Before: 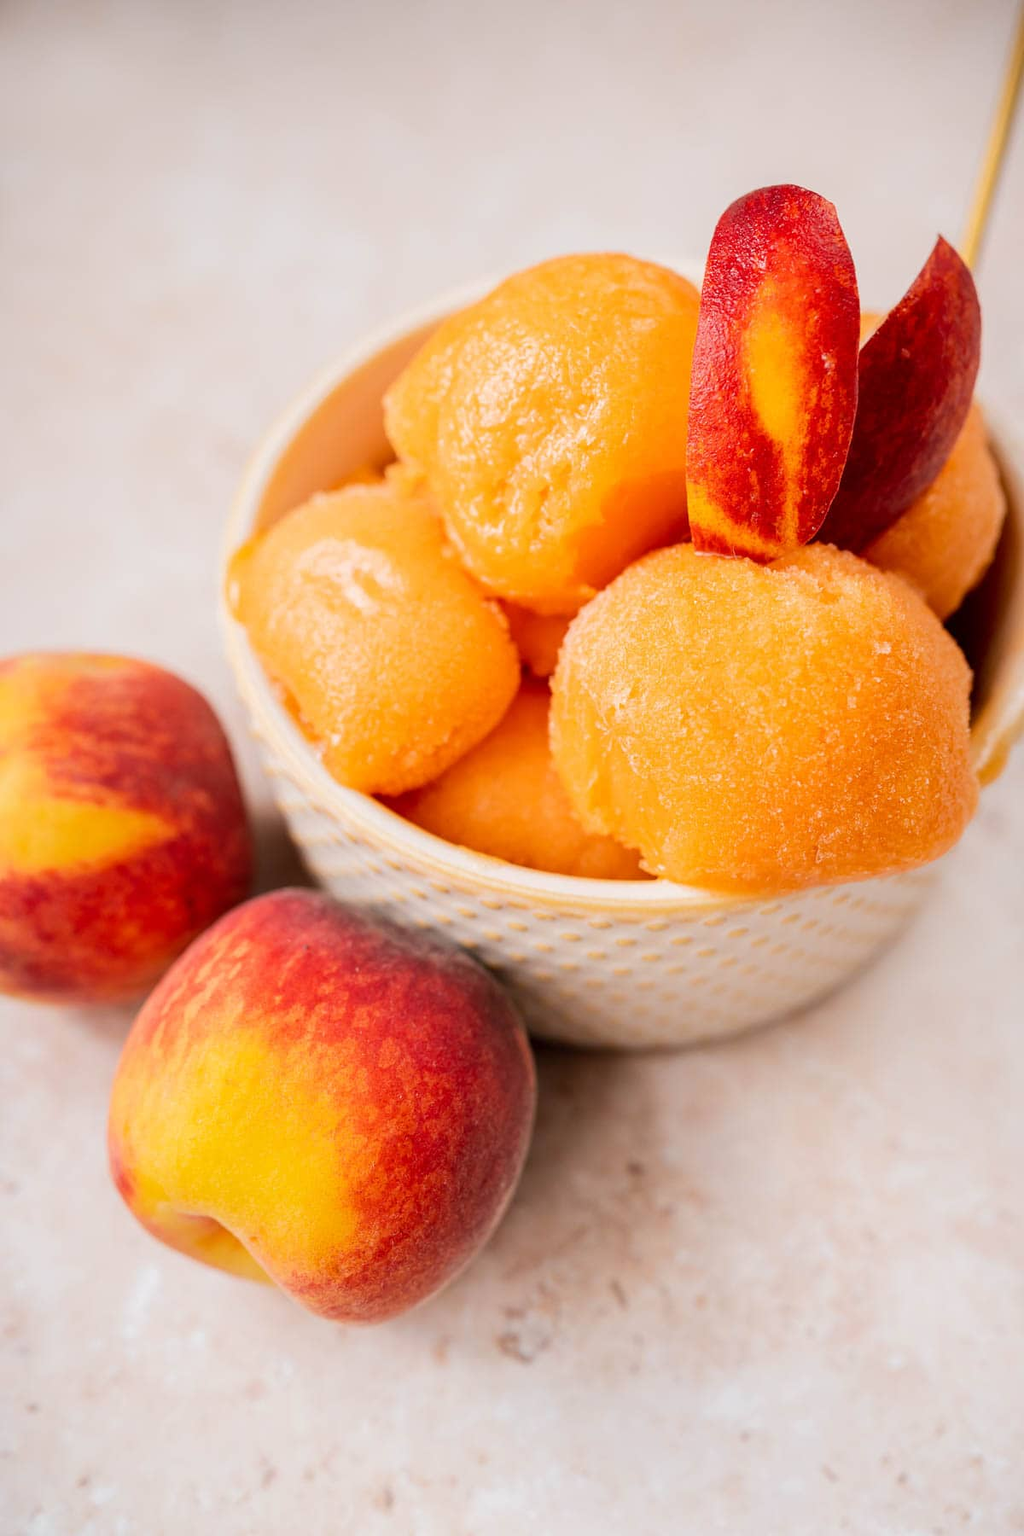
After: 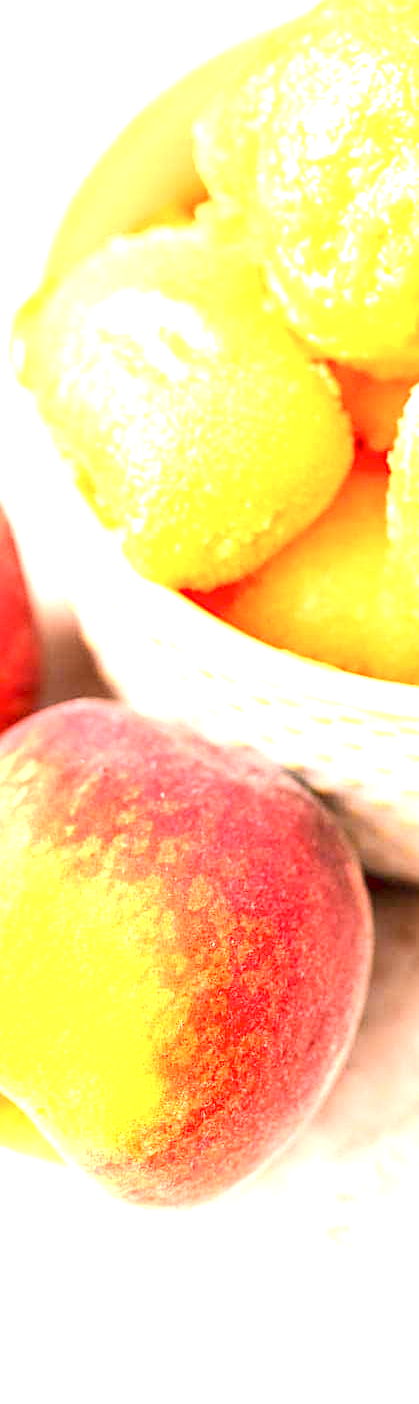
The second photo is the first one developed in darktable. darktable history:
sharpen: on, module defaults
exposure: black level correction 0.001, exposure 1.723 EV, compensate highlight preservation false
crop and rotate: left 21.398%, top 18.988%, right 43.674%, bottom 3.001%
tone equalizer: -8 EV -0.406 EV, -7 EV -0.39 EV, -6 EV -0.334 EV, -5 EV -0.198 EV, -3 EV 0.19 EV, -2 EV 0.316 EV, -1 EV 0.371 EV, +0 EV 0.41 EV
contrast brightness saturation: saturation -0.061
tone curve: curves: ch0 [(0, 0.028) (0.138, 0.156) (0.468, 0.516) (0.754, 0.823) (1, 1)], color space Lab, linked channels, preserve colors none
